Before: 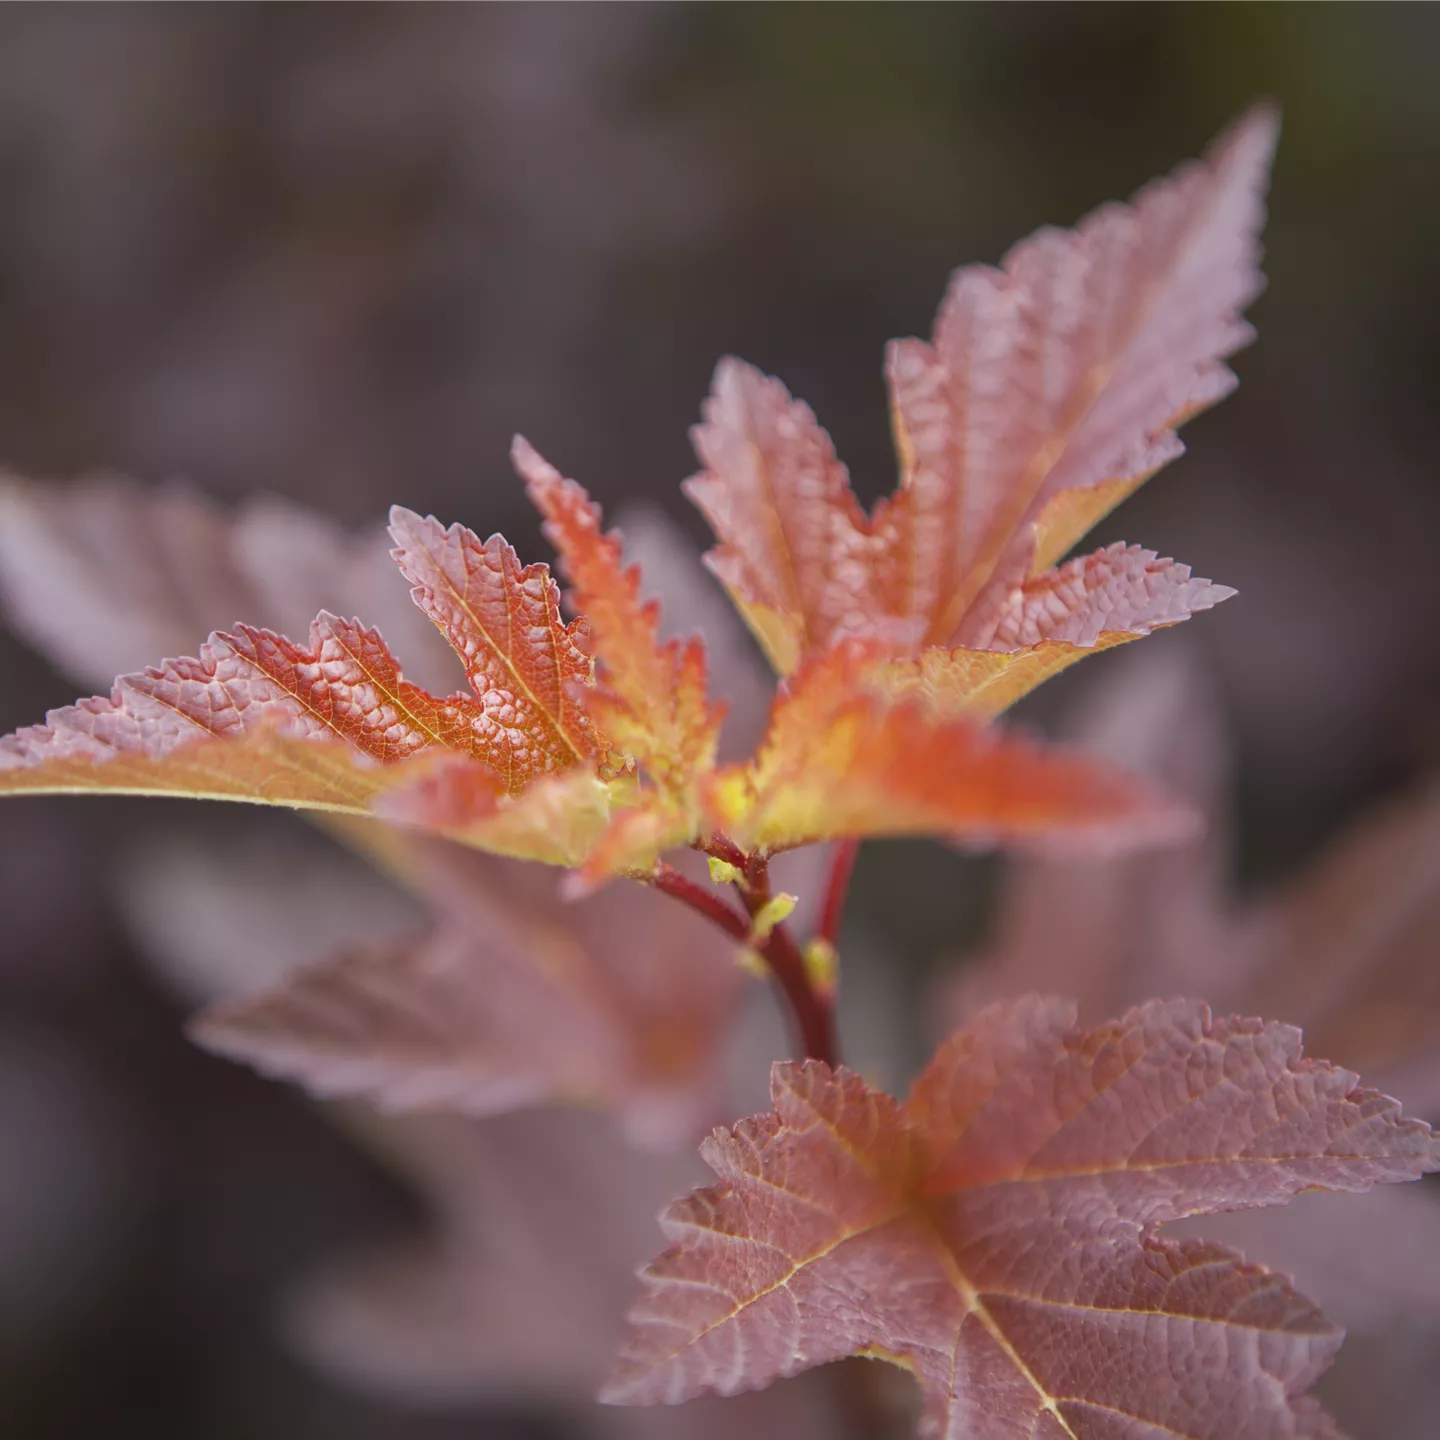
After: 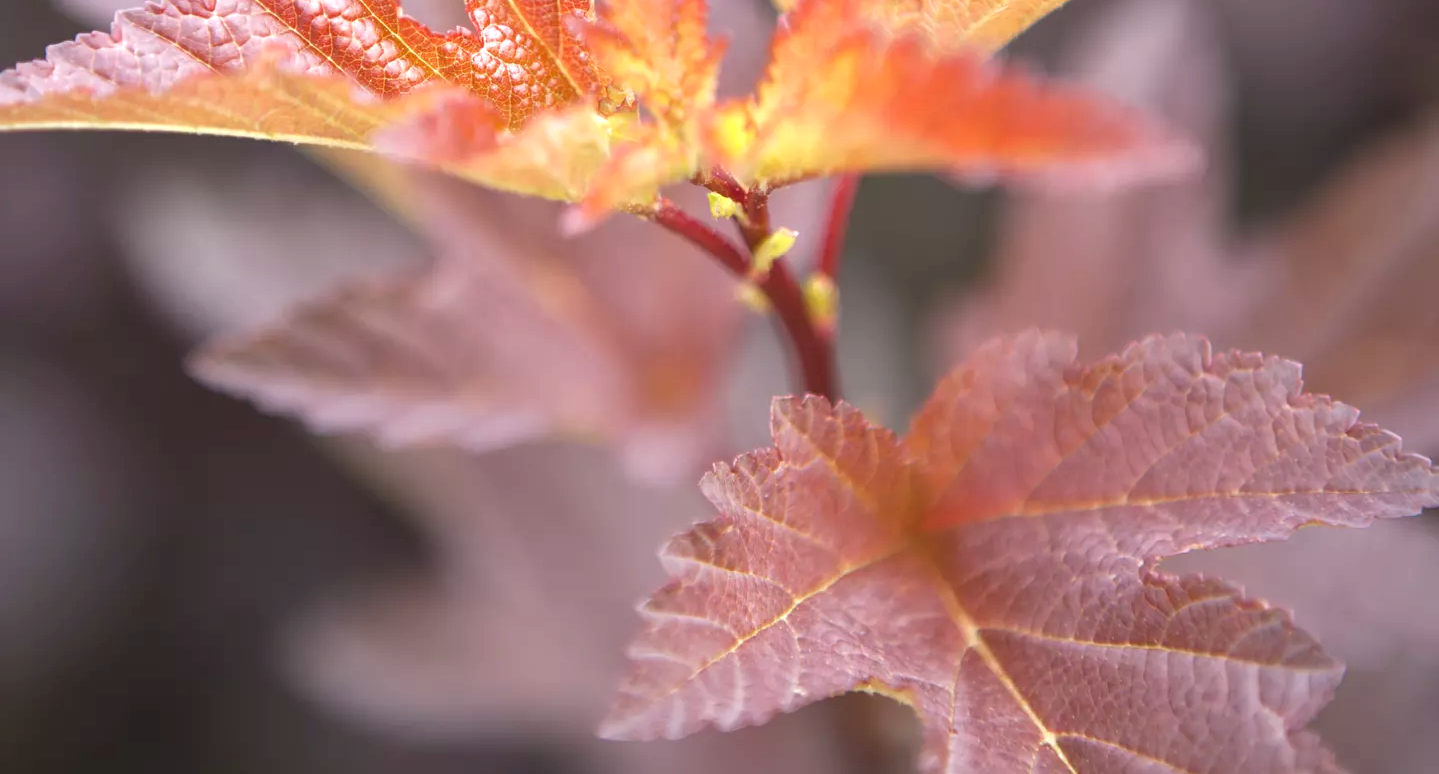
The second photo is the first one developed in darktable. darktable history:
crop and rotate: top 46.237%
exposure: exposure 0.74 EV, compensate highlight preservation false
